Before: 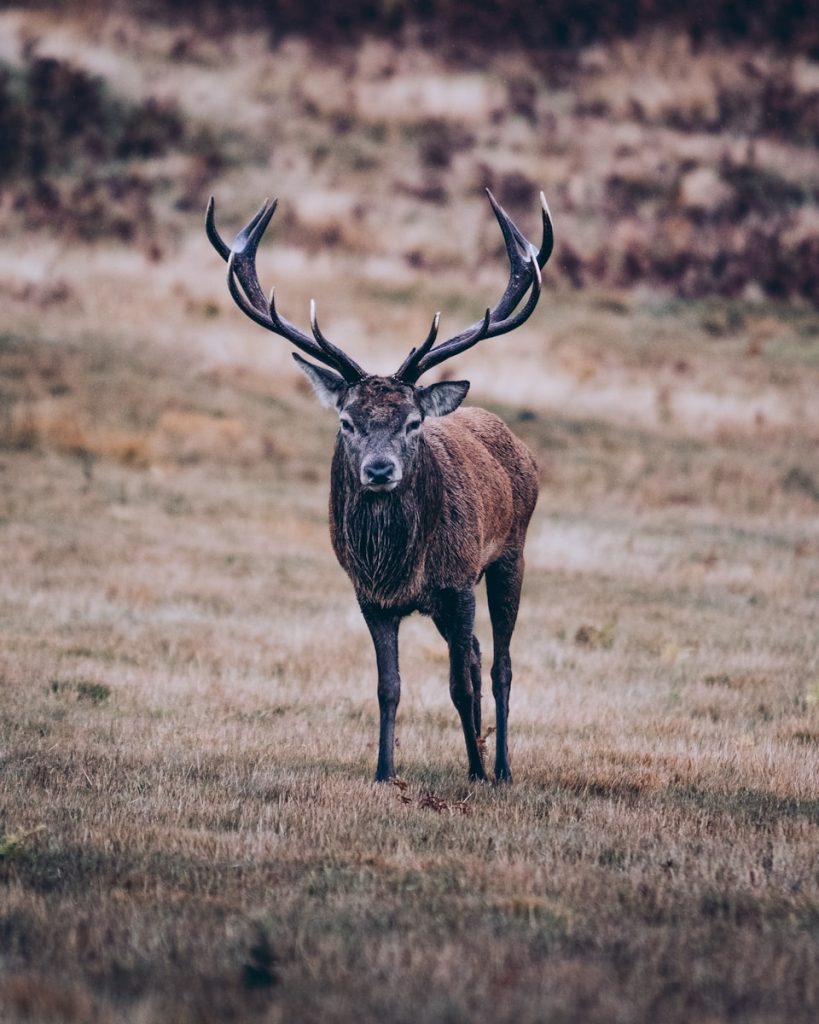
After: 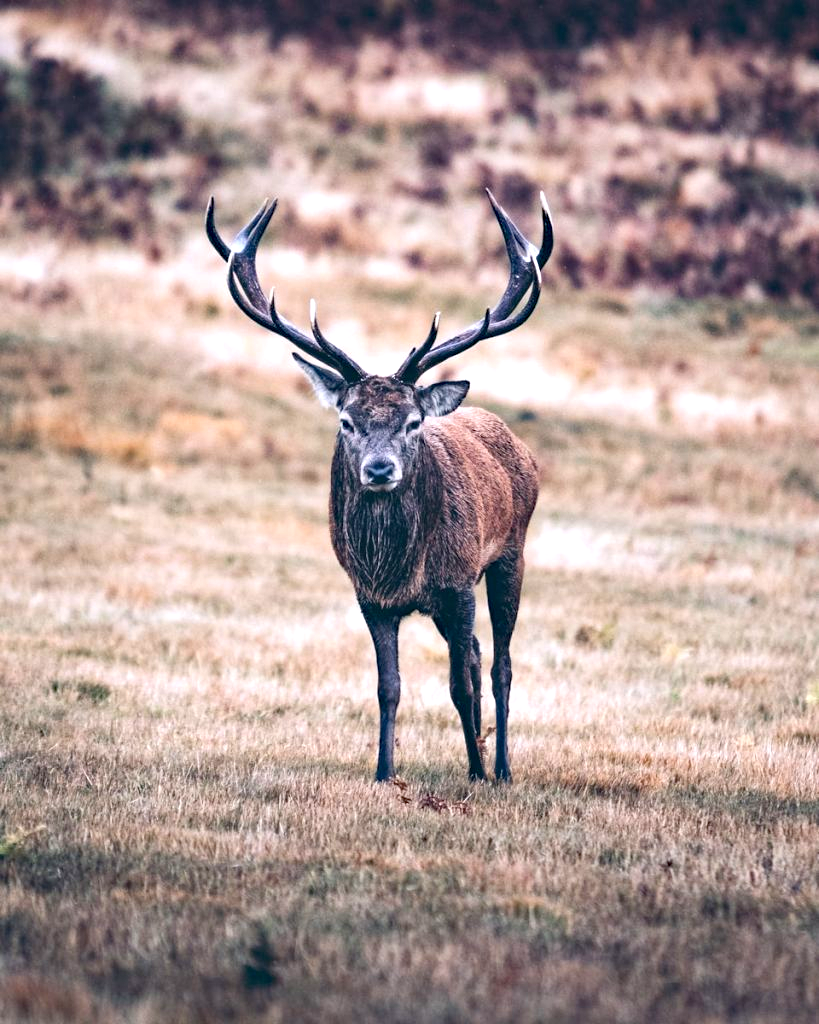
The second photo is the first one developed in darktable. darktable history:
exposure: black level correction 0, exposure 1 EV, compensate exposure bias true, compensate highlight preservation false
haze removal: compatibility mode true, adaptive false
